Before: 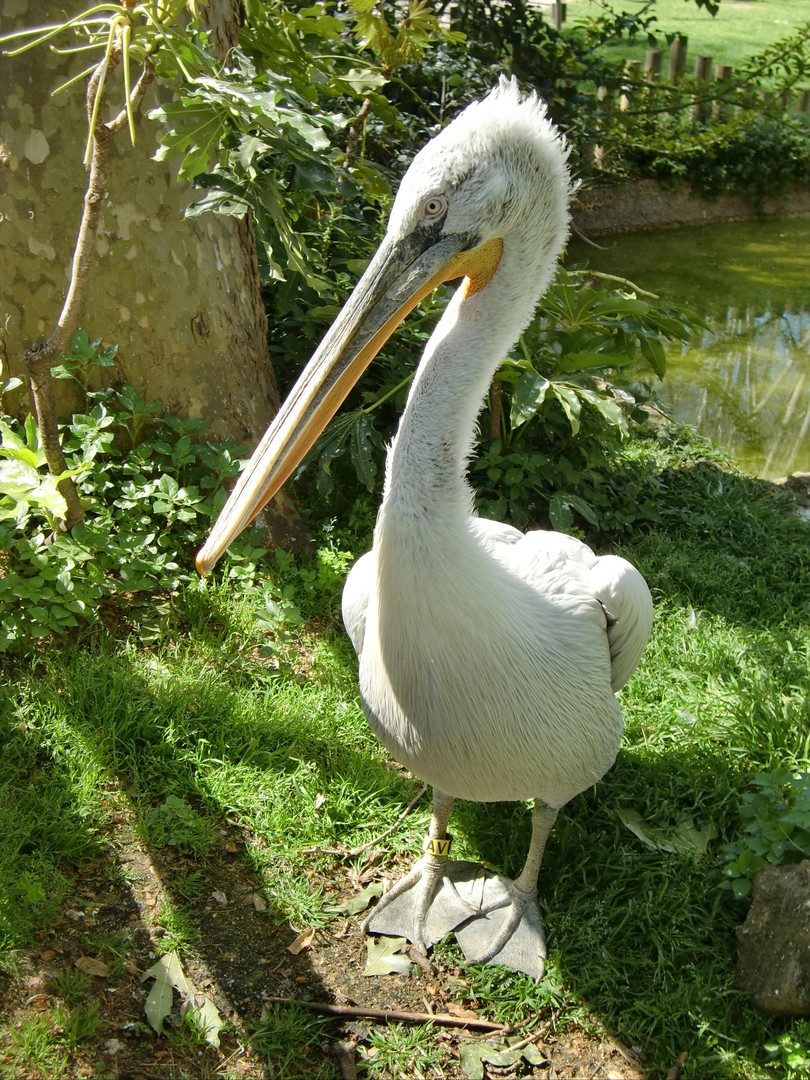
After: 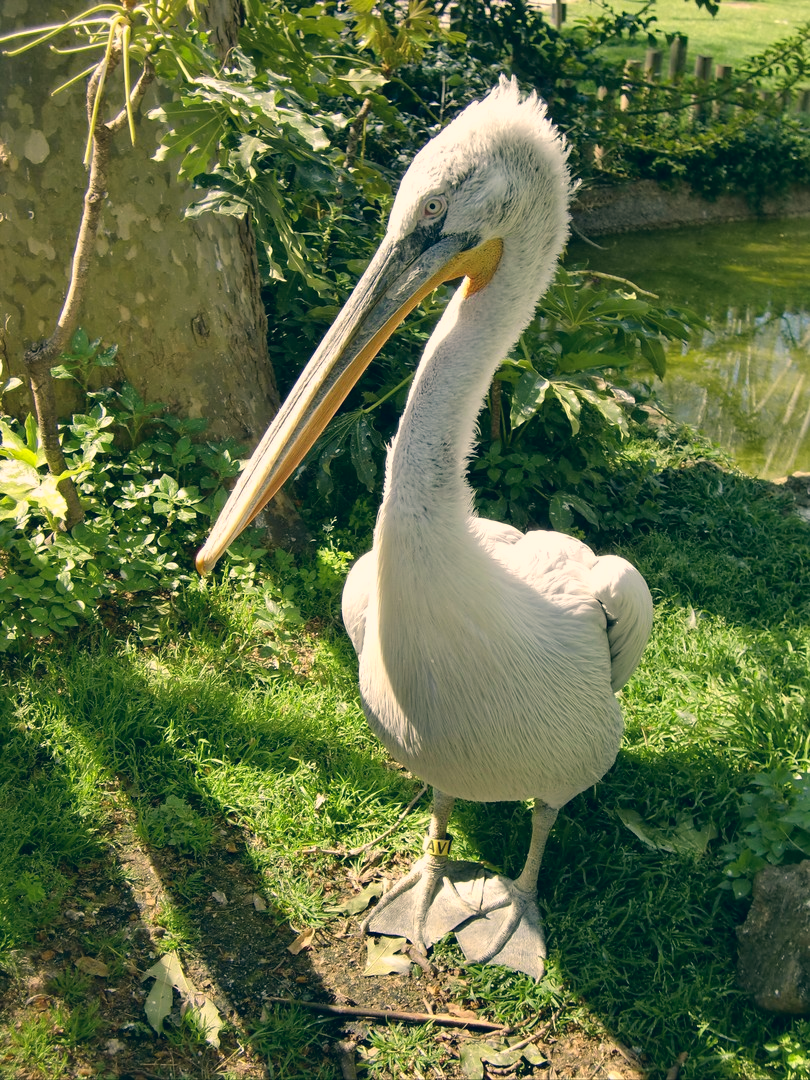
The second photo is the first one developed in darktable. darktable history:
color correction: highlights a* 10.31, highlights b* 13.91, shadows a* -10.03, shadows b* -15.11
